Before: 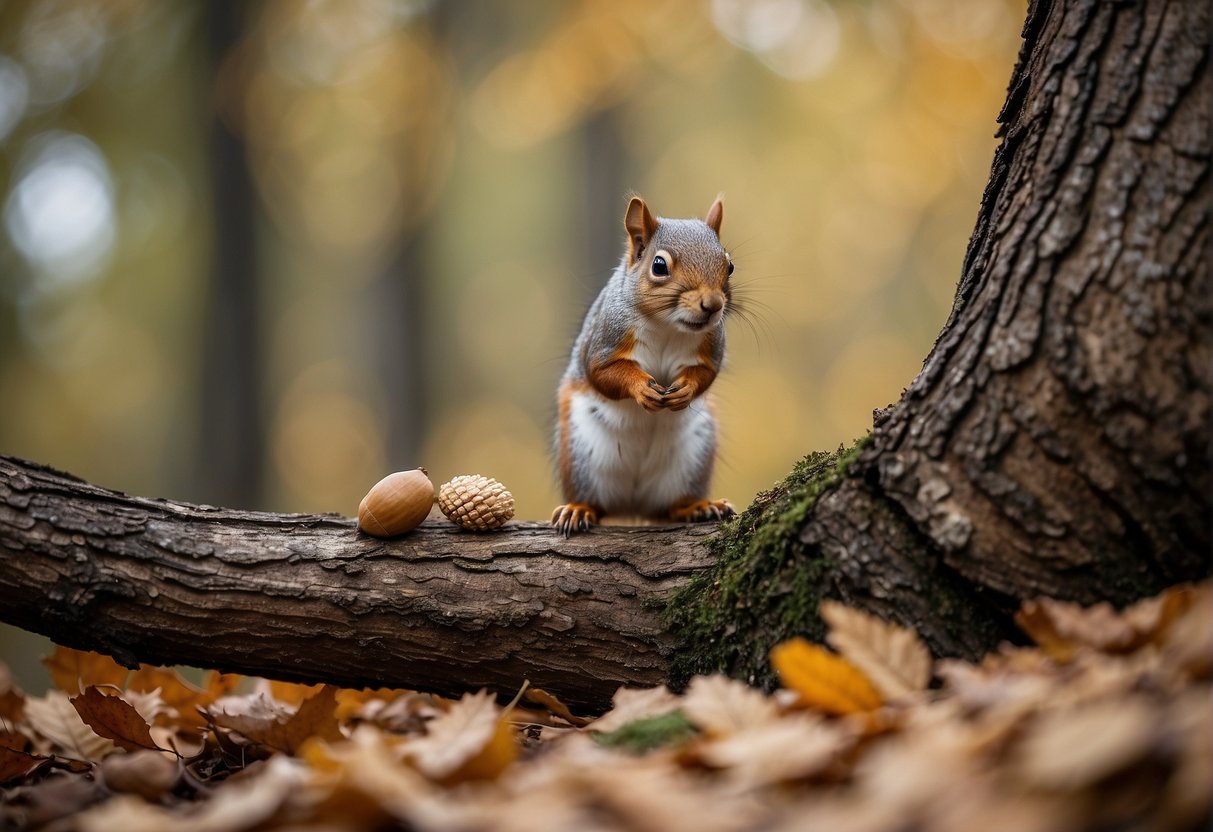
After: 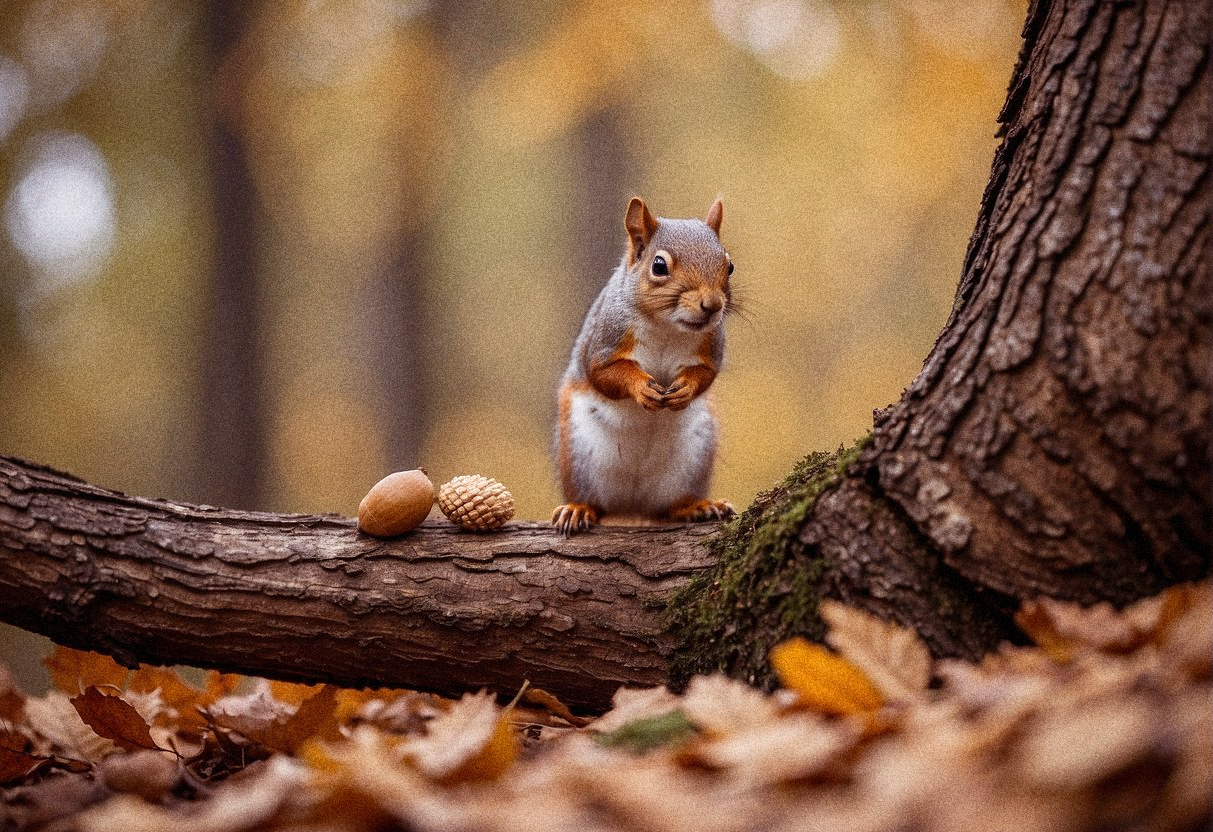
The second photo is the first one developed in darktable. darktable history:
grain: coarseness 14.49 ISO, strength 48.04%, mid-tones bias 35%
rgb levels: mode RGB, independent channels, levels [[0, 0.474, 1], [0, 0.5, 1], [0, 0.5, 1]]
